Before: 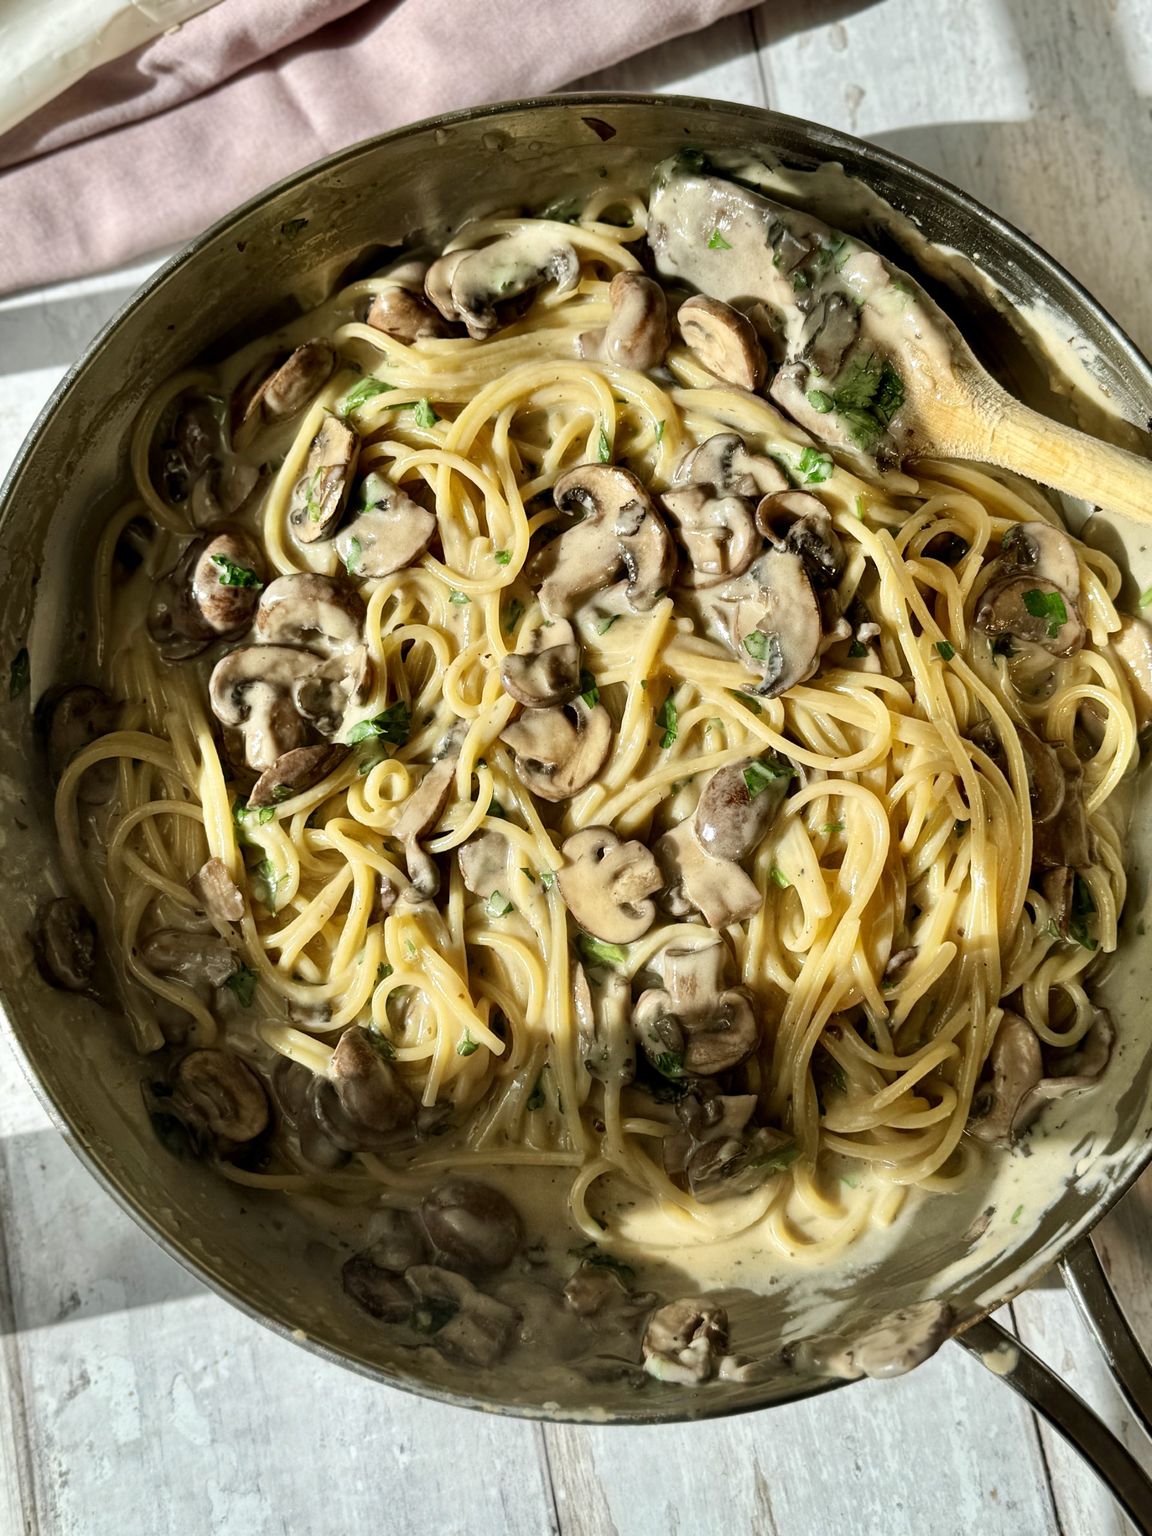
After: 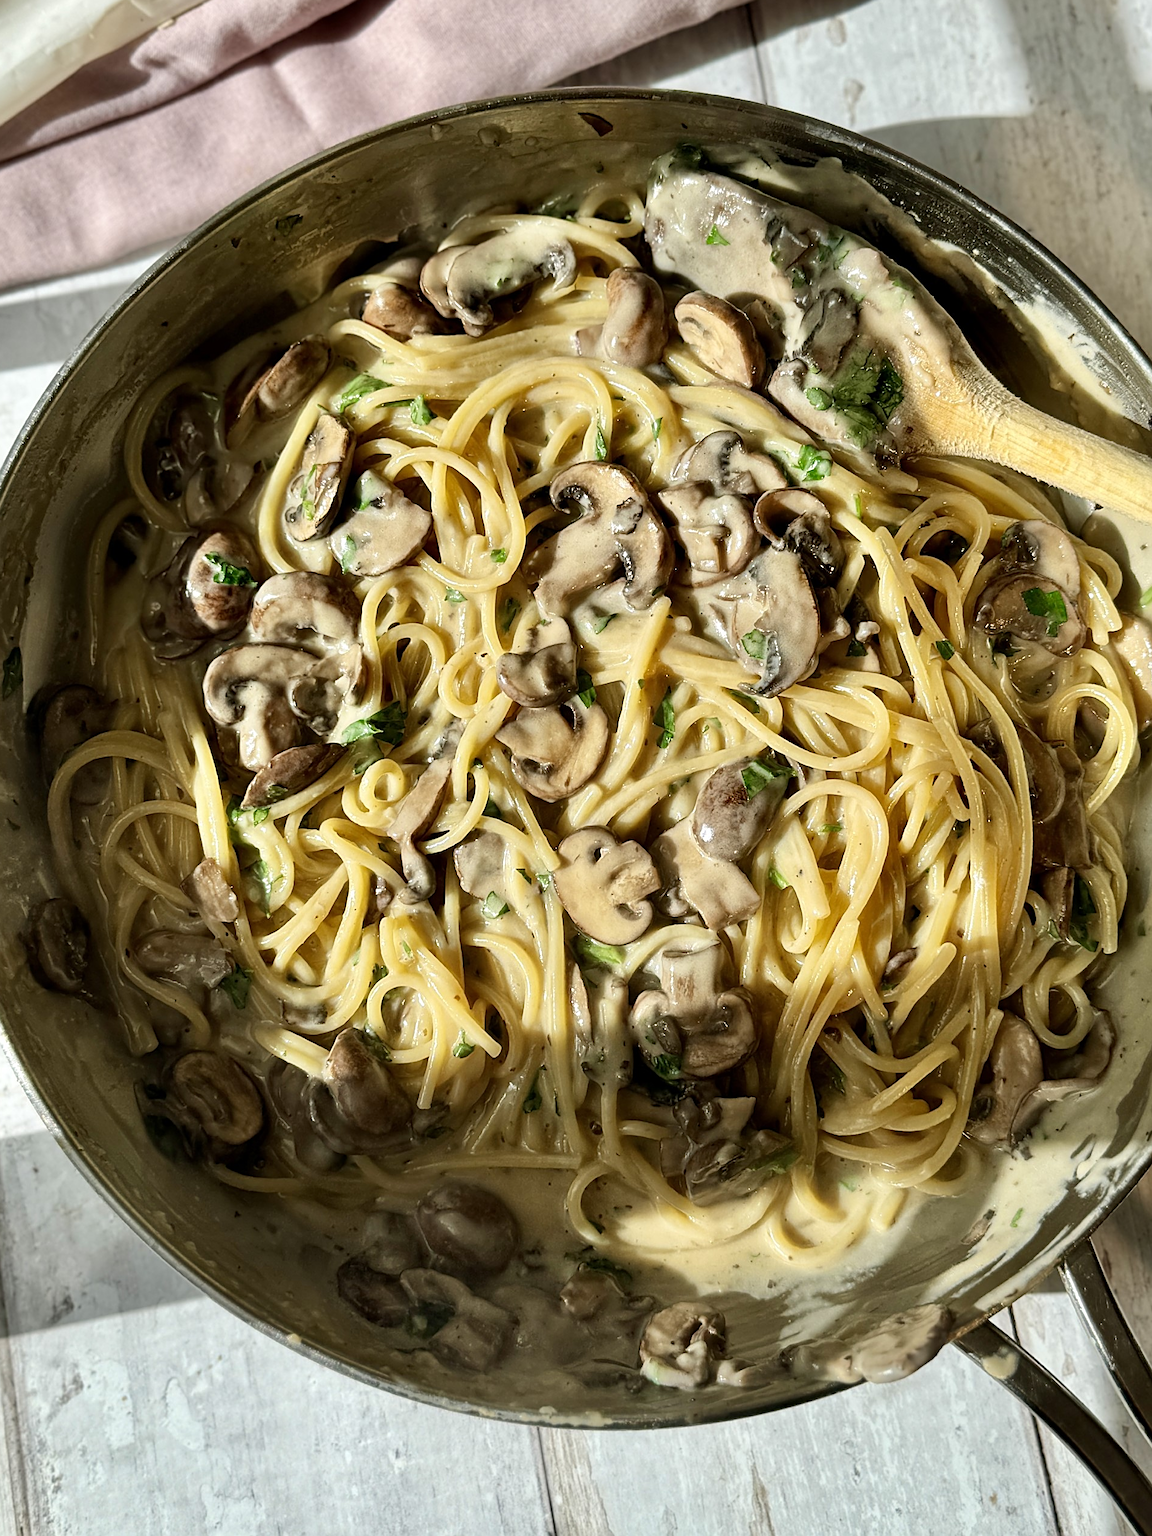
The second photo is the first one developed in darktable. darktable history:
crop and rotate: left 0.682%, top 0.405%, bottom 0.299%
sharpen: on, module defaults
